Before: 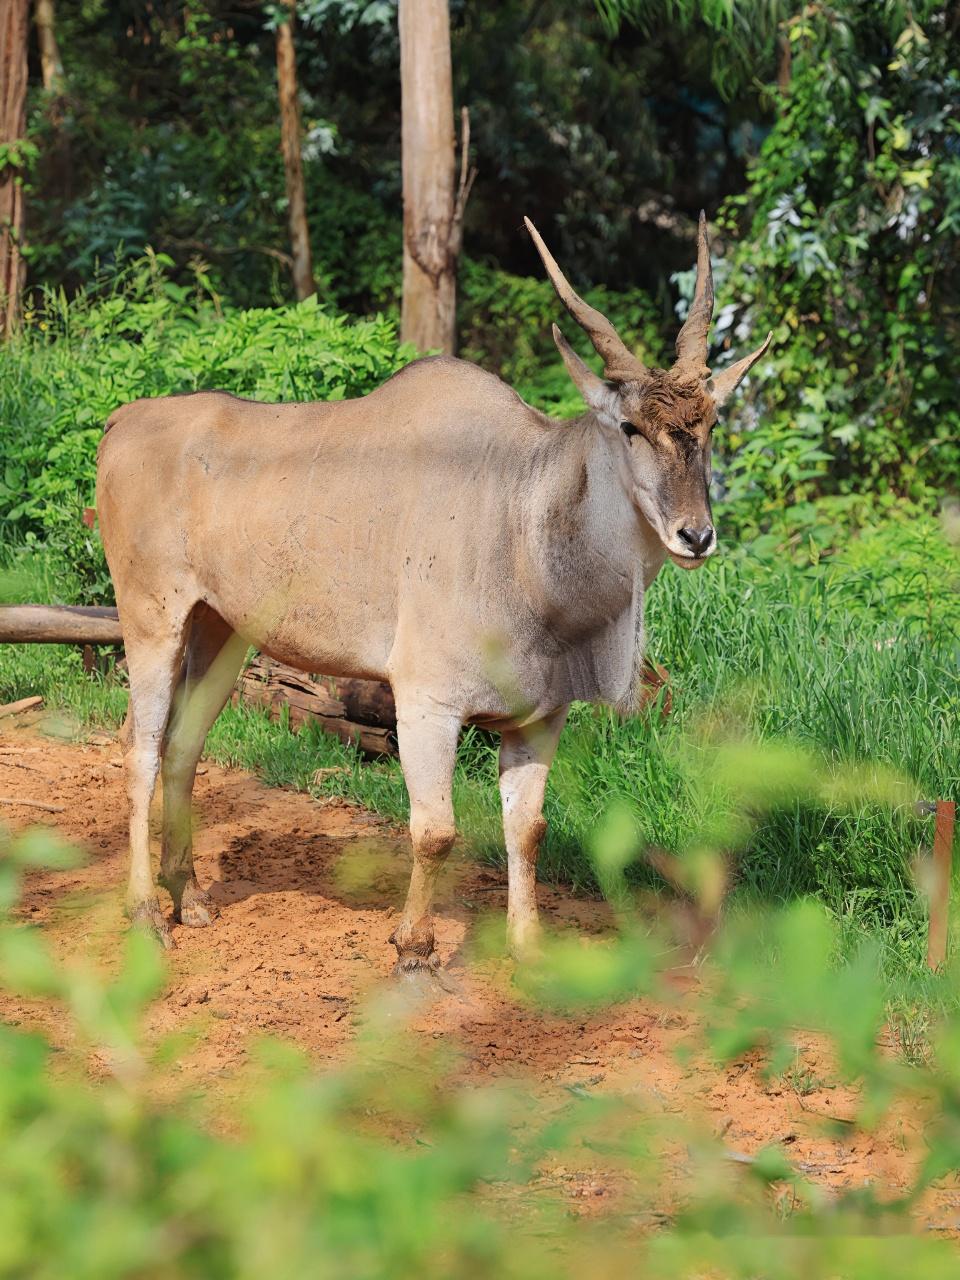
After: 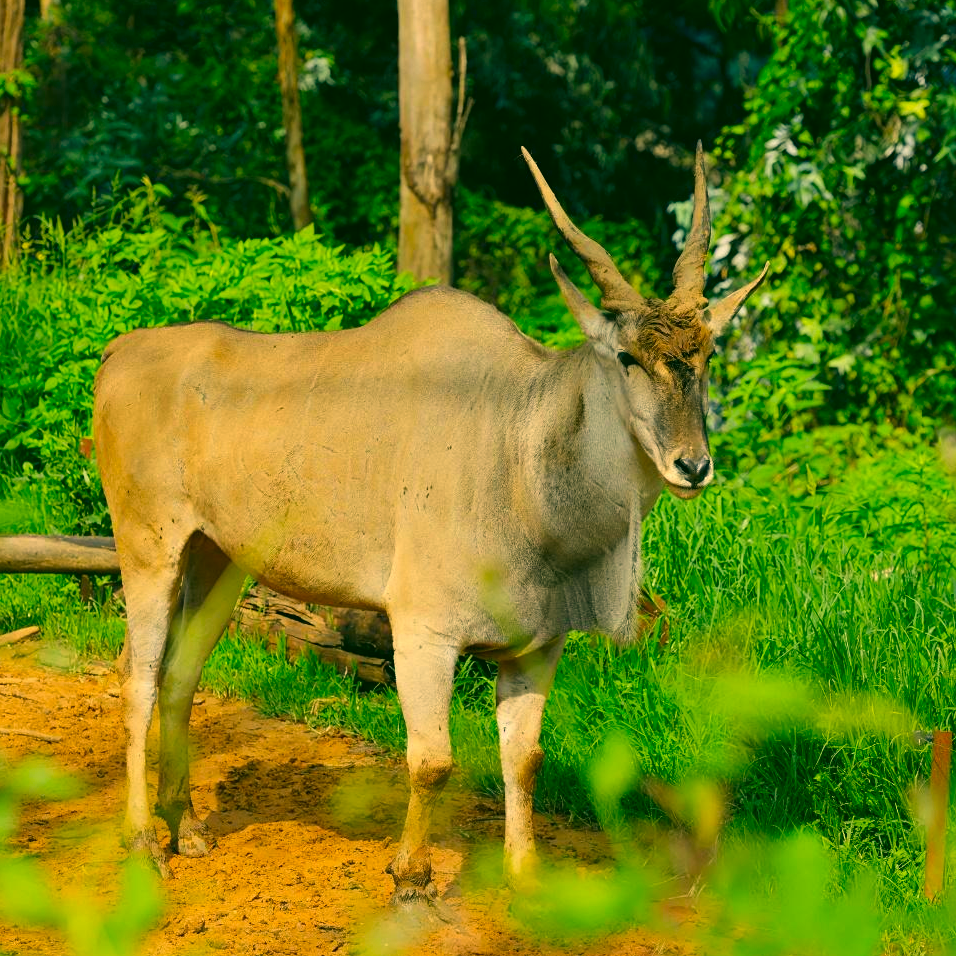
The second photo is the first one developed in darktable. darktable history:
contrast brightness saturation: brightness -0.02, saturation 0.35
crop: left 0.387%, top 5.469%, bottom 19.809%
color correction: highlights a* 5.62, highlights b* 33.57, shadows a* -25.86, shadows b* 4.02
